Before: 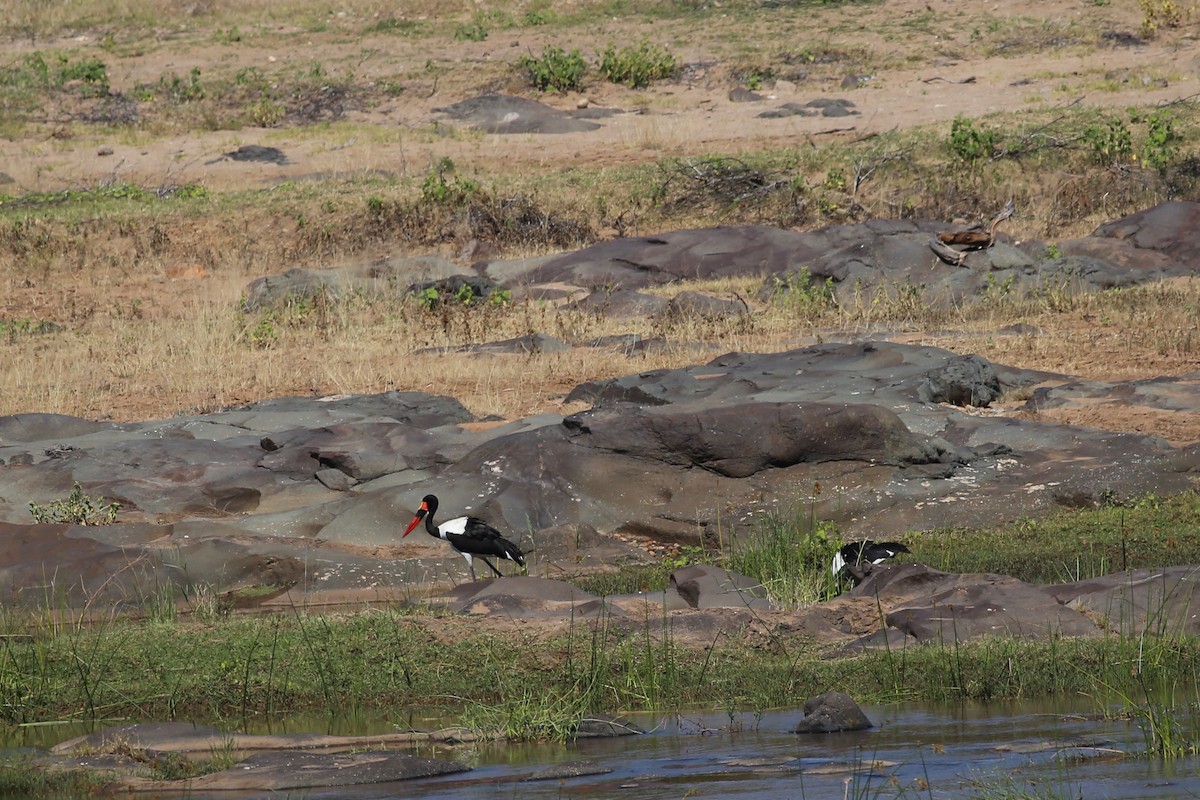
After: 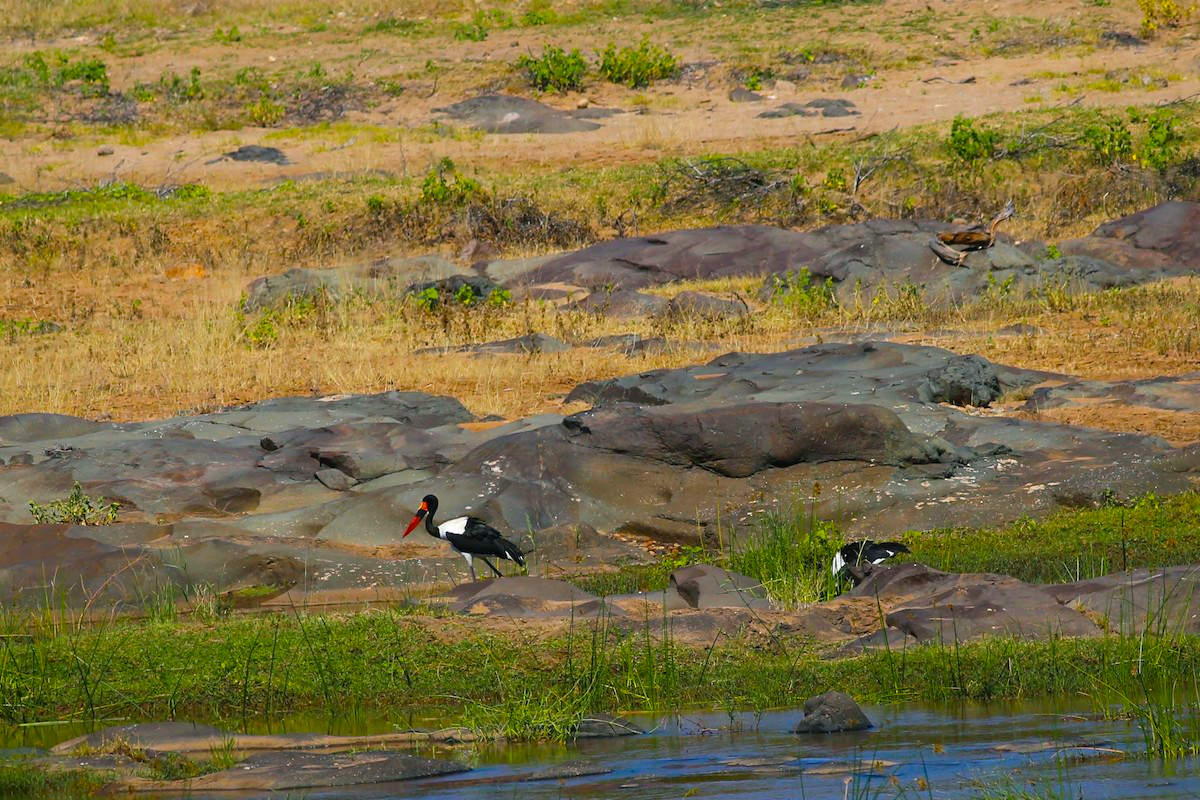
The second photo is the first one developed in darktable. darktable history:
color balance rgb: shadows lift › luminance -7.298%, shadows lift › chroma 2.413%, shadows lift › hue 164.69°, power › hue 73.13°, linear chroma grading › global chroma 39.58%, perceptual saturation grading › global saturation 29.681%, perceptual brilliance grading › global brilliance 2.837%, global vibrance 20%
